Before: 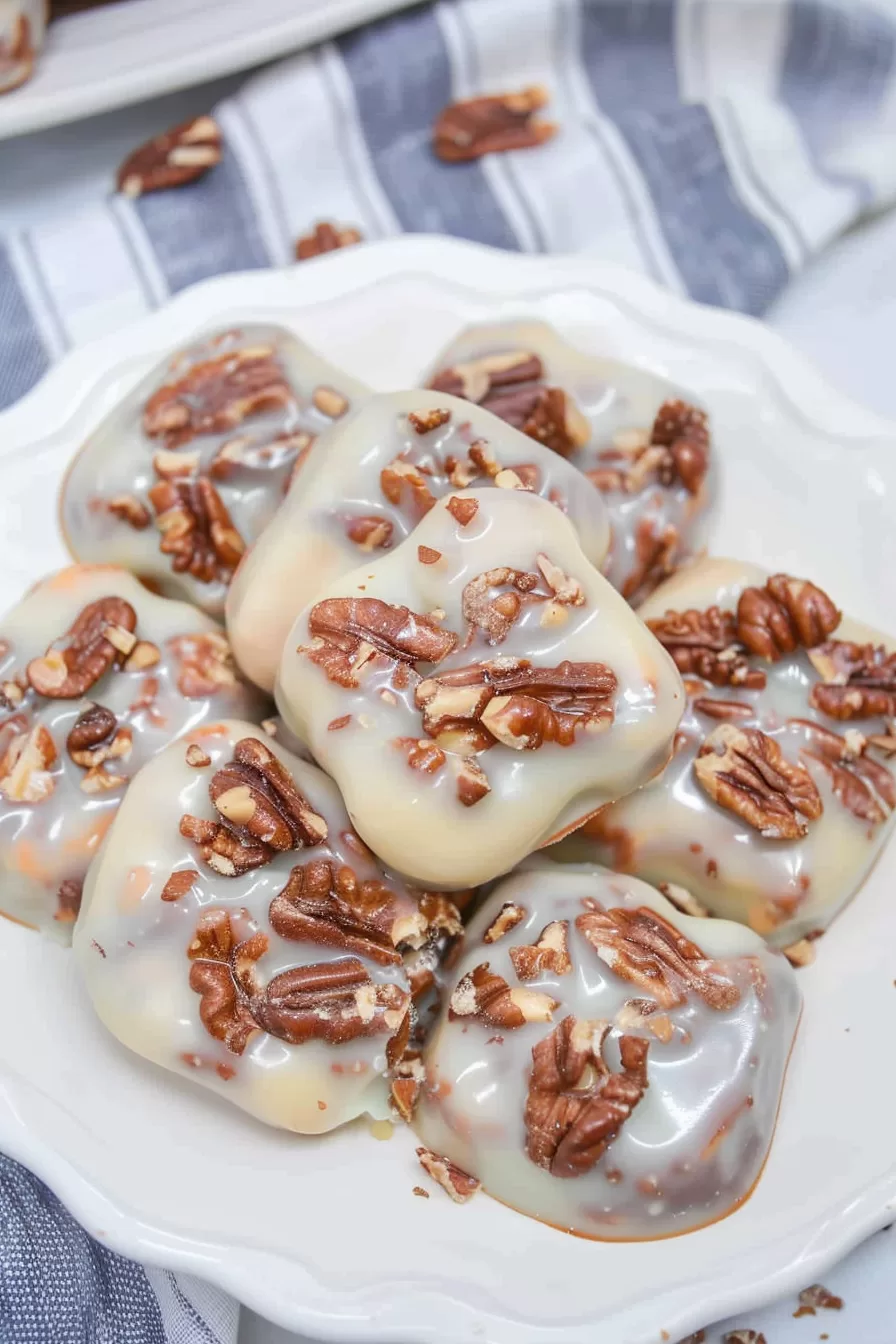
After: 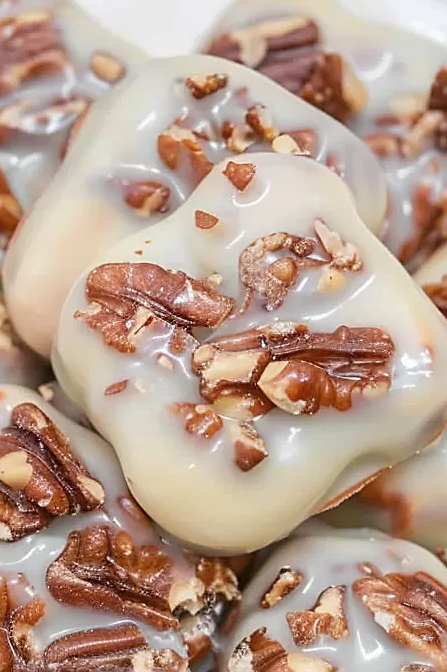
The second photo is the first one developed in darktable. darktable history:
sharpen: on, module defaults
crop: left 25%, top 25%, right 25%, bottom 25%
